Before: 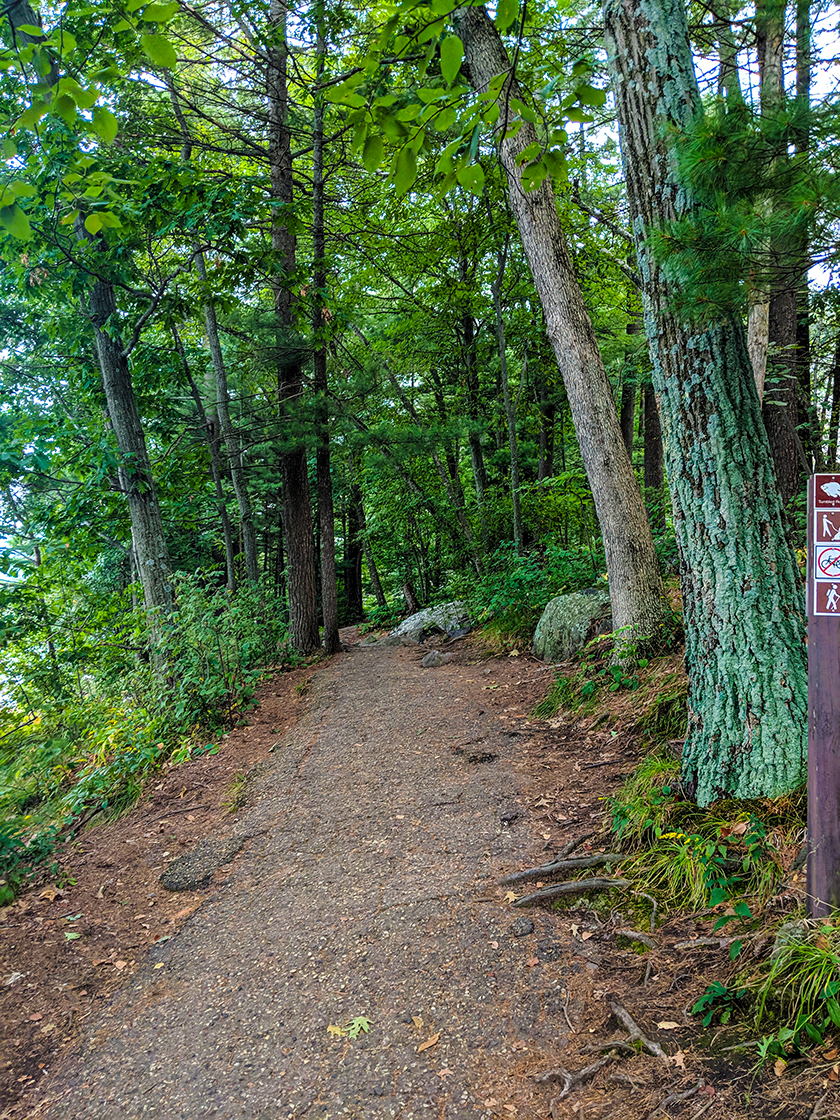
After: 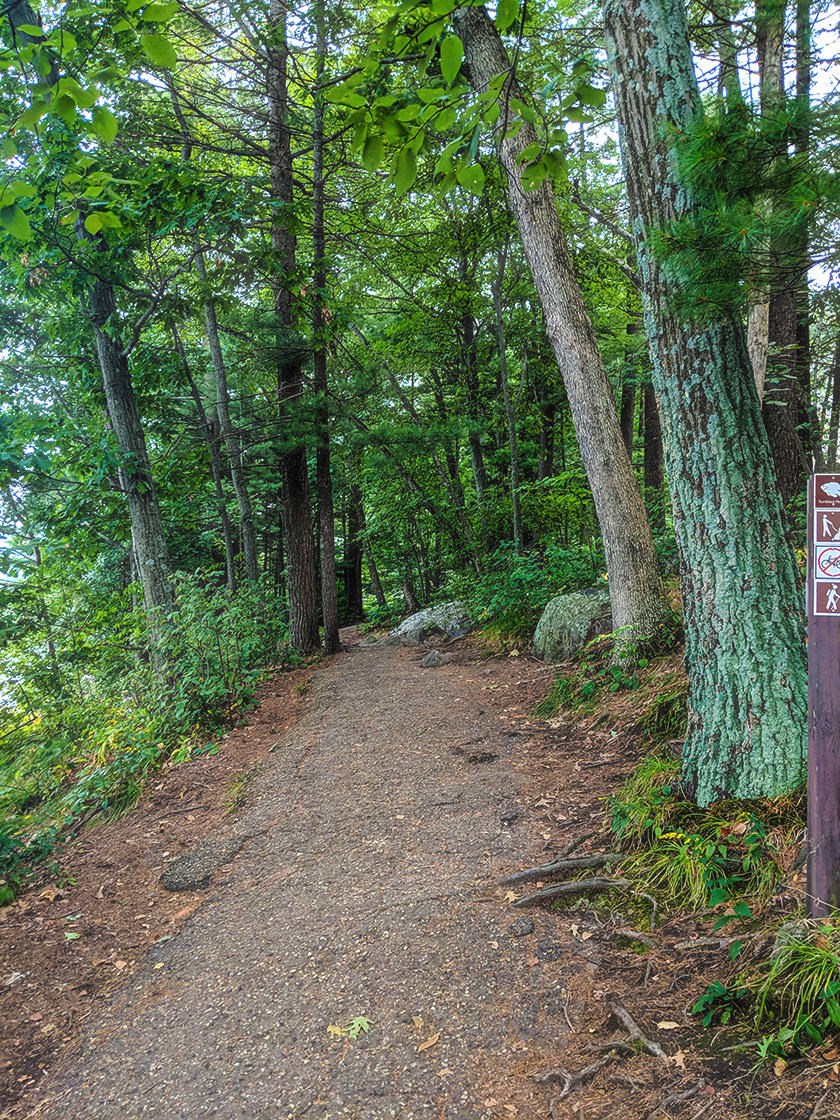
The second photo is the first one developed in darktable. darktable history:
haze removal: strength -0.059
